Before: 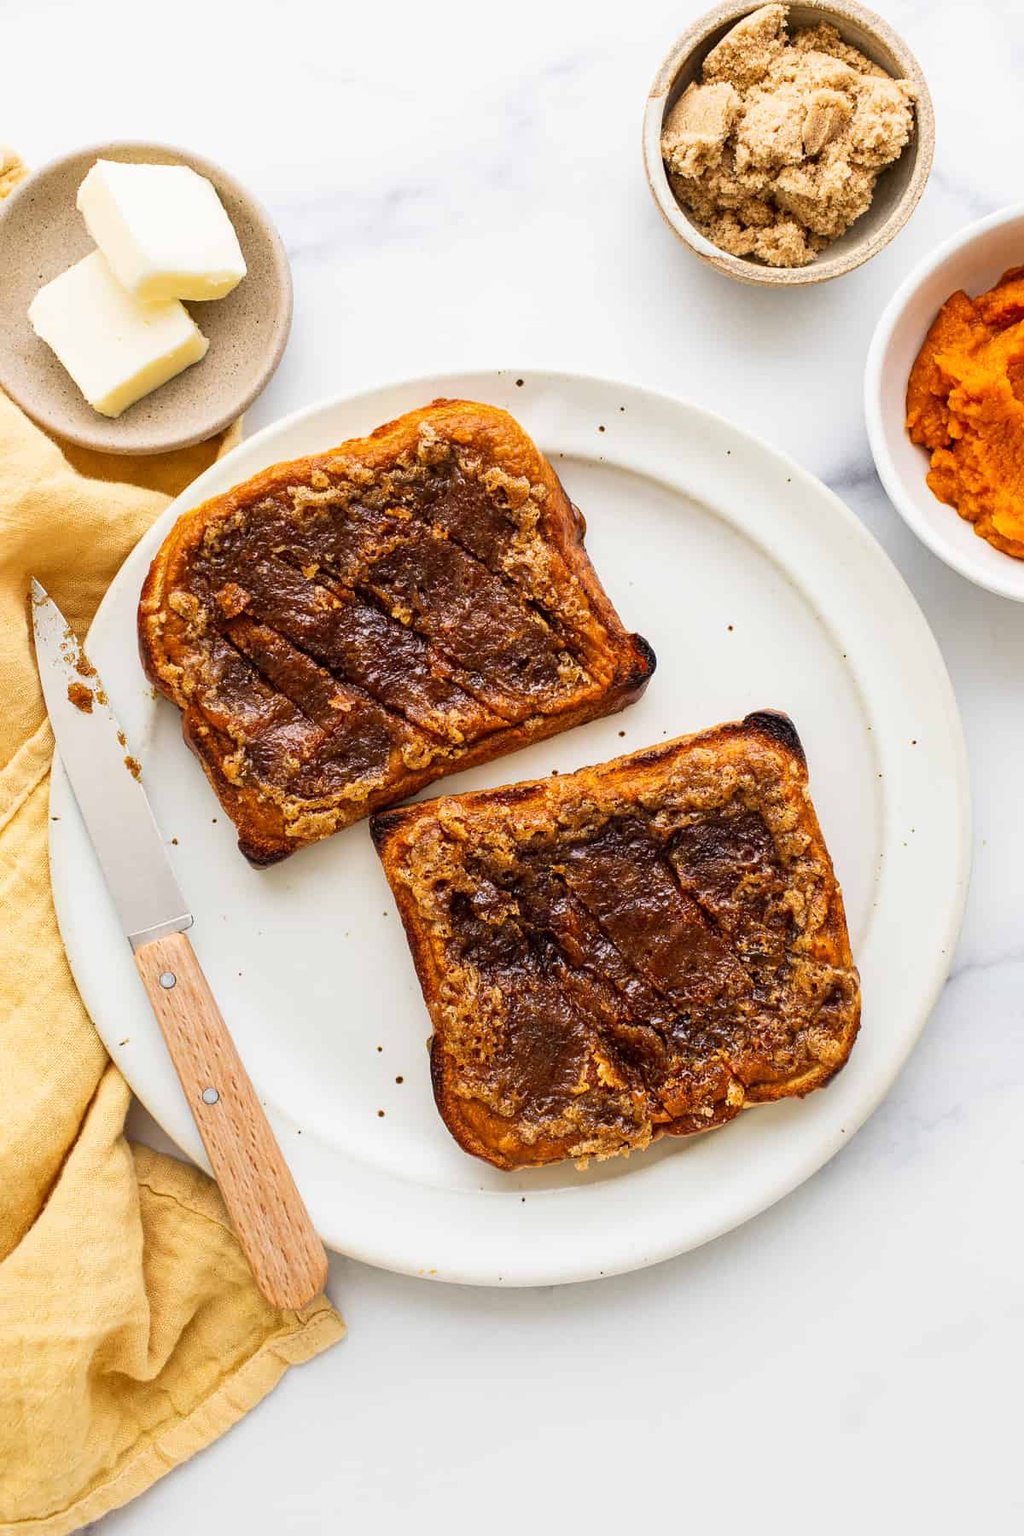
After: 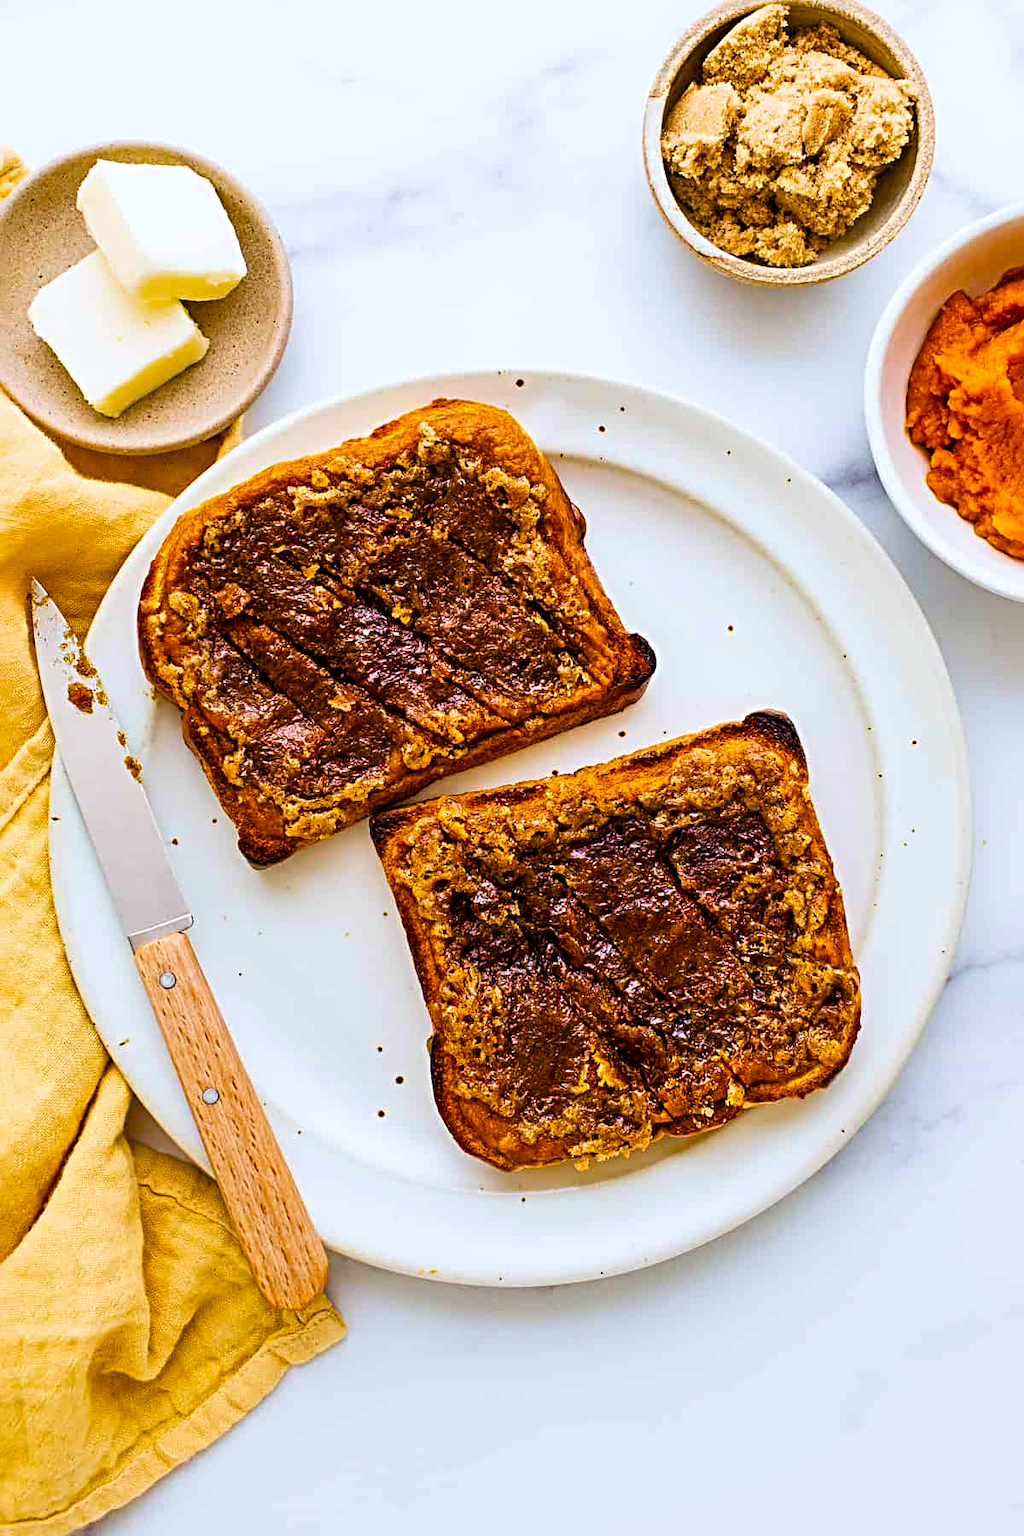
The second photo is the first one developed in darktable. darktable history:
color correction: highlights a* -0.844, highlights b* -8.2
color balance rgb: linear chroma grading › global chroma 25.042%, perceptual saturation grading › global saturation 34.752%, perceptual saturation grading › highlights -24.934%, perceptual saturation grading › shadows 50.123%
sharpen: radius 4.876
velvia: on, module defaults
shadows and highlights: shadows 36.25, highlights -26.73, highlights color adjustment 0.338%, soften with gaussian
